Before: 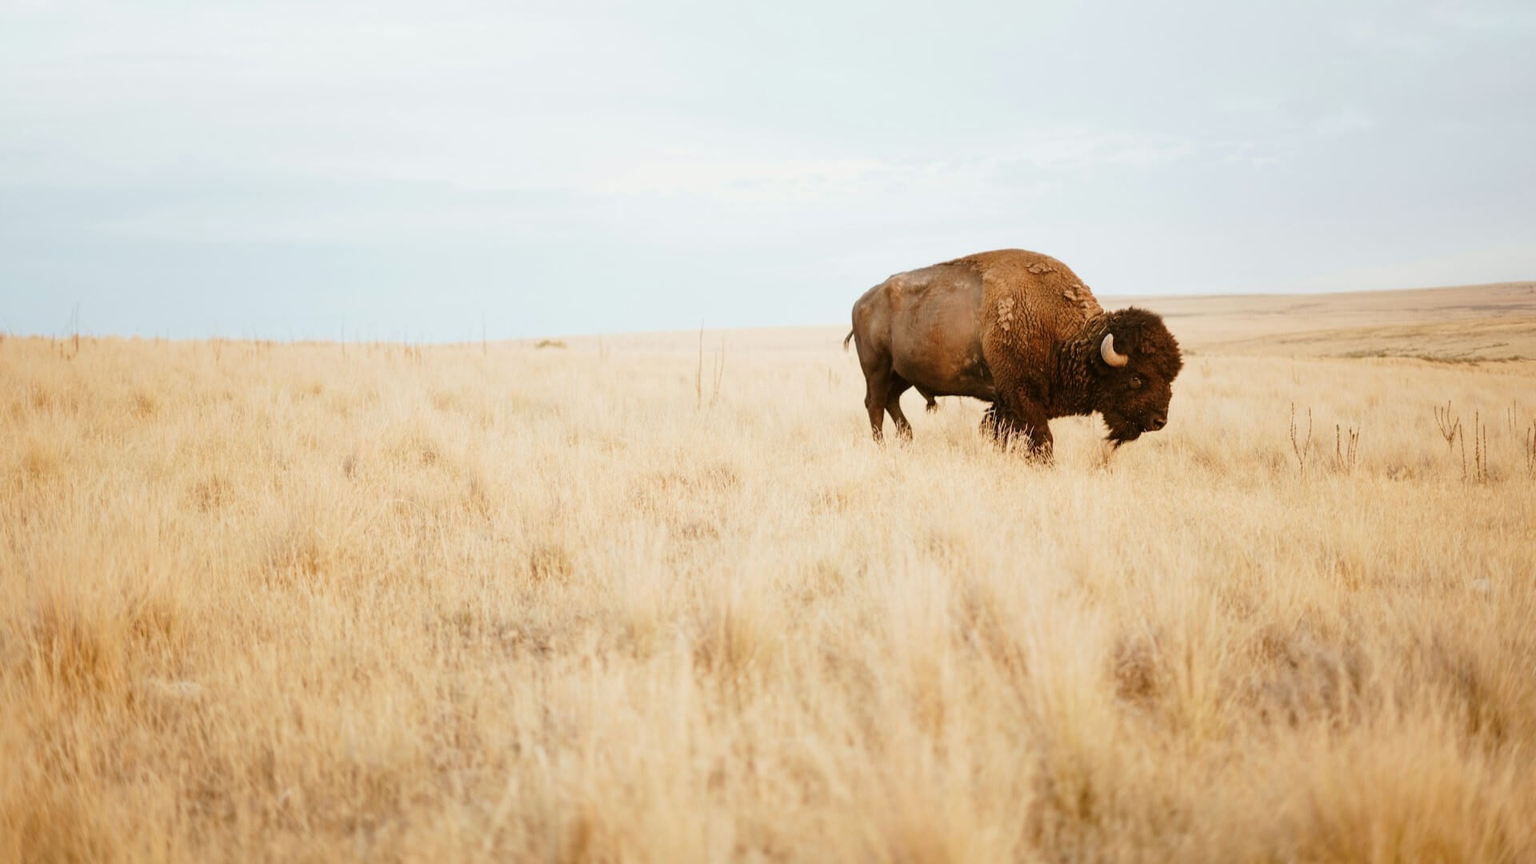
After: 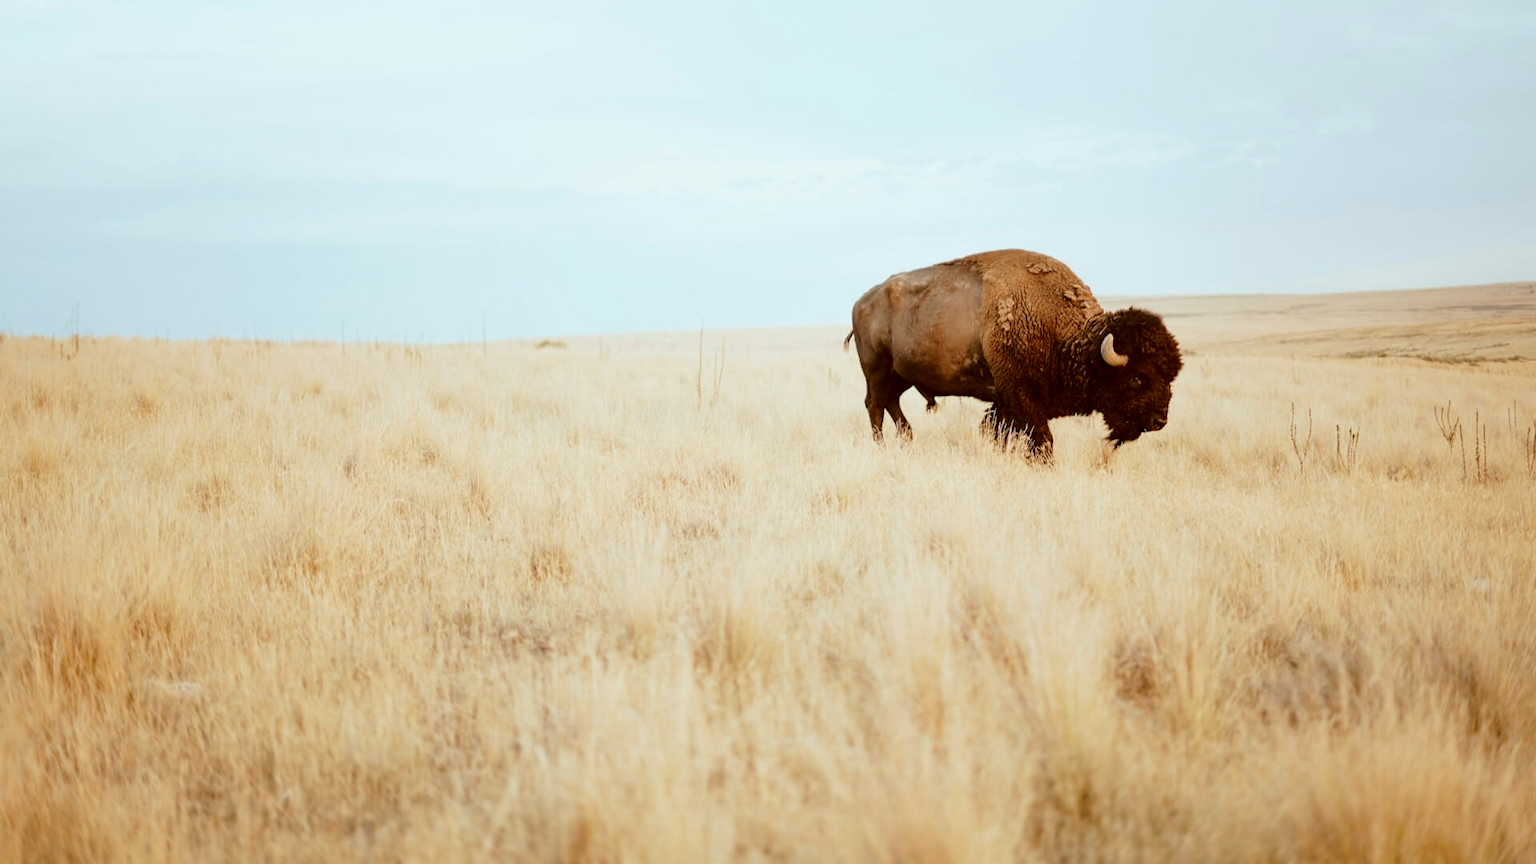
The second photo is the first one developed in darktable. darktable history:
color correction: highlights a* -4.98, highlights b* -3.76, shadows a* 3.83, shadows b* 4.08
fill light: exposure -2 EV, width 8.6
